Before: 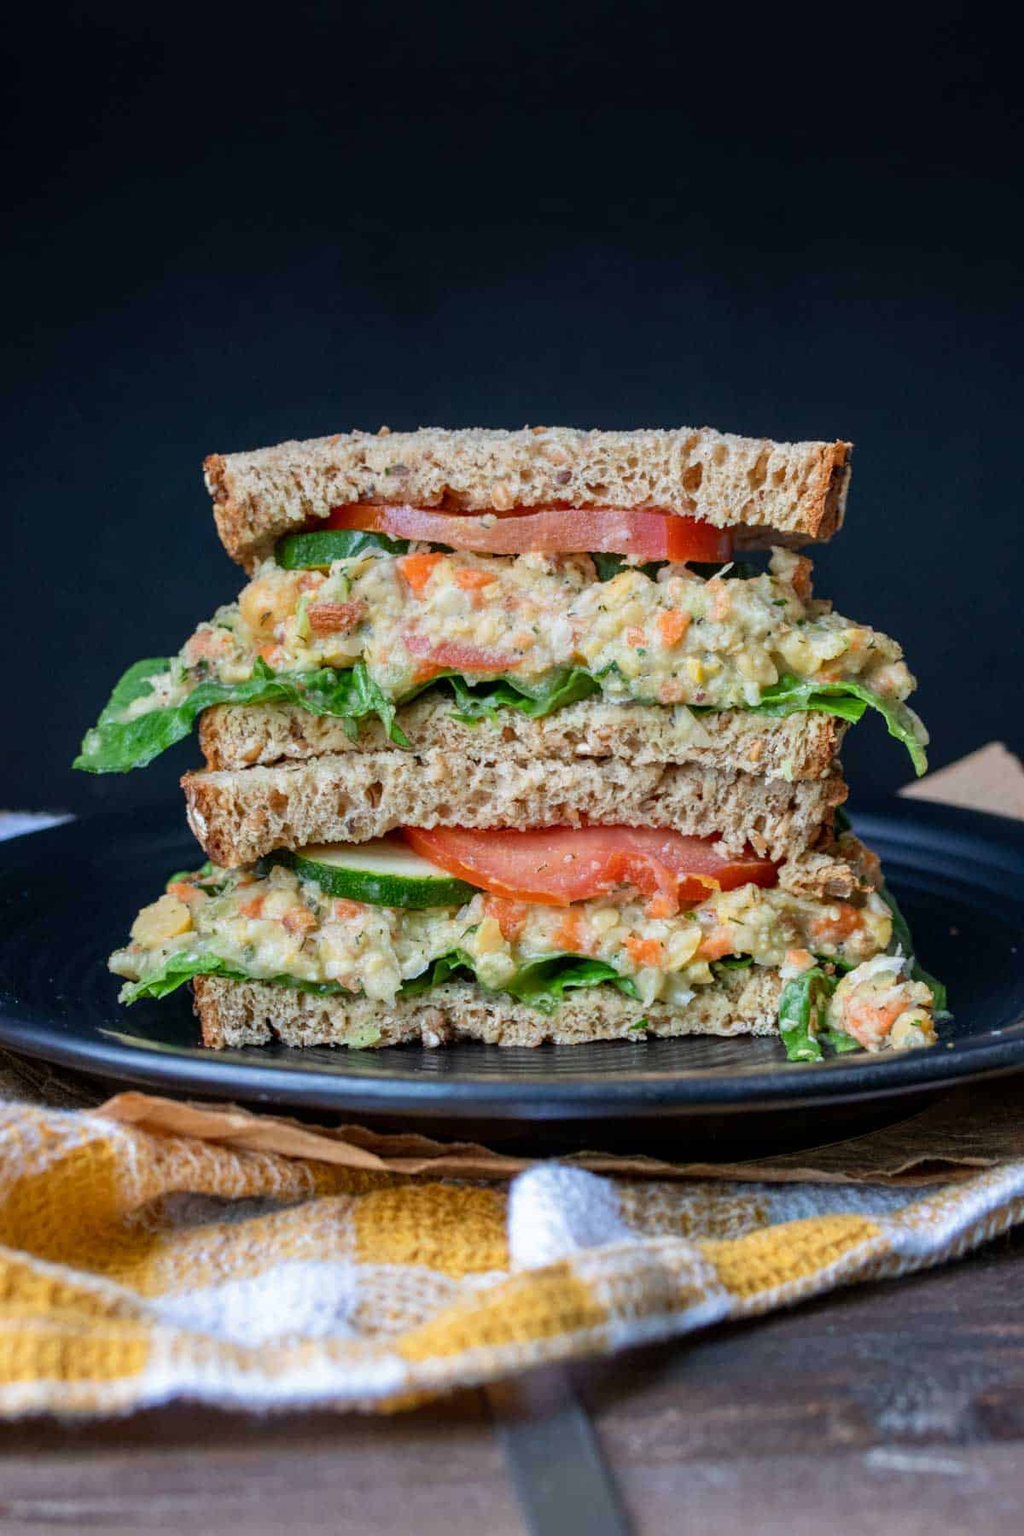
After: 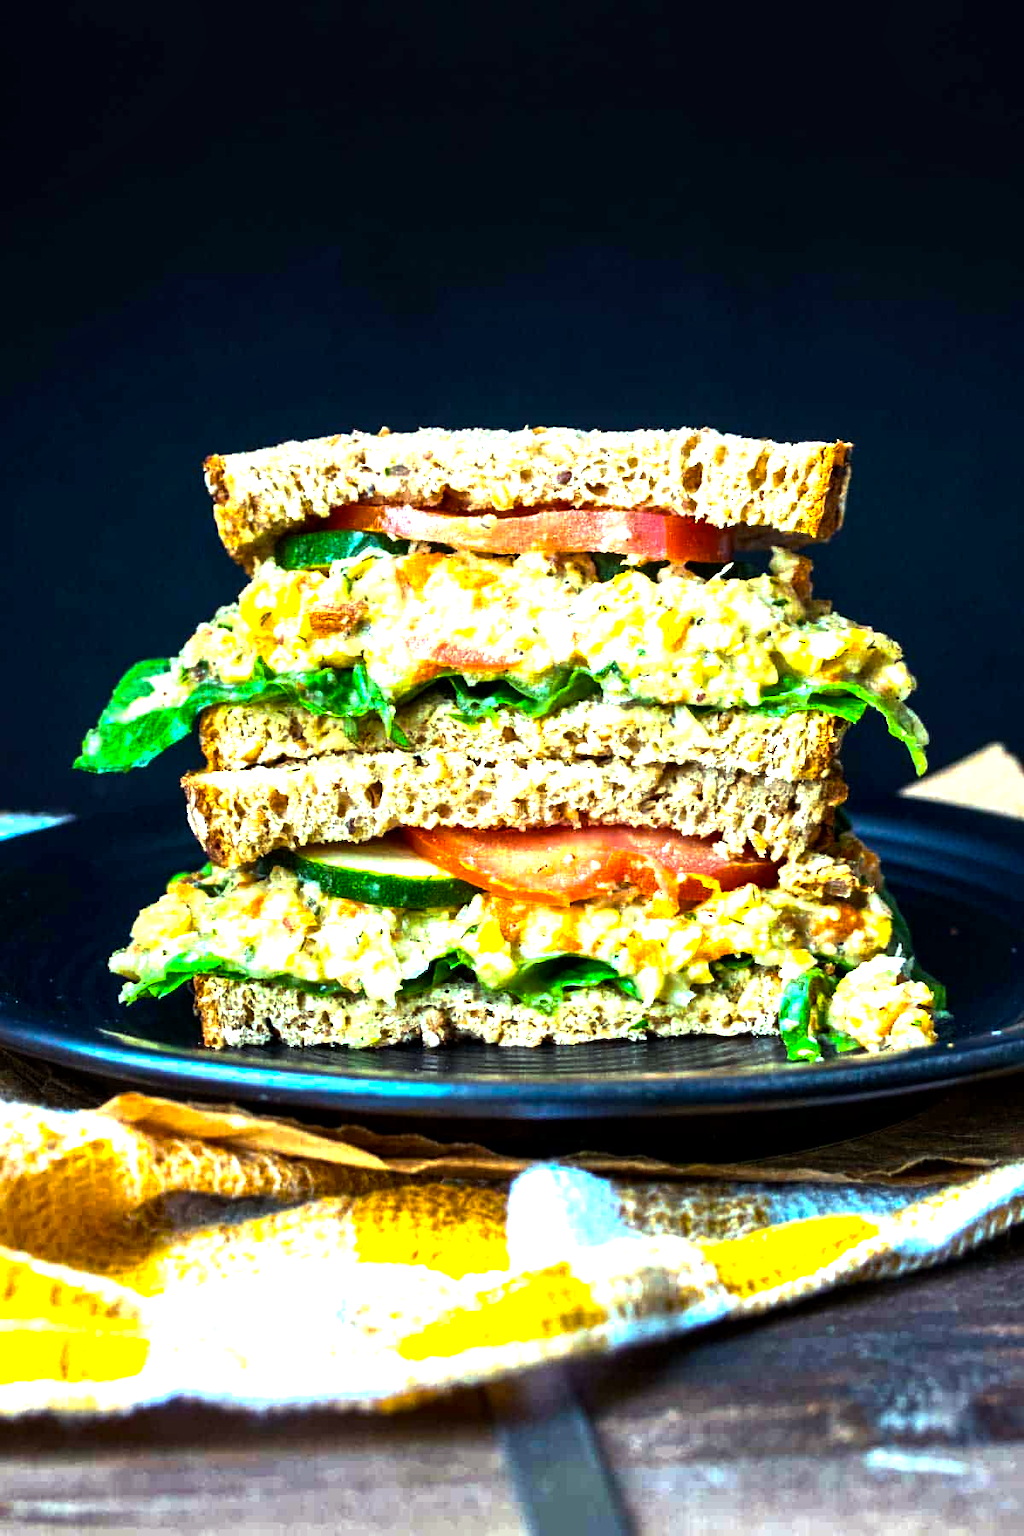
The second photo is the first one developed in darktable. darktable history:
local contrast: mode bilateral grid, contrast 21, coarseness 50, detail 120%, midtone range 0.2
color balance rgb: shadows lift › chroma 2.92%, shadows lift › hue 240.67°, highlights gain › luminance 15.304%, highlights gain › chroma 6.944%, highlights gain › hue 123.35°, perceptual saturation grading › global saturation 2.163%, perceptual saturation grading › highlights -2.745%, perceptual saturation grading › mid-tones 4.196%, perceptual saturation grading › shadows 7.585%, perceptual brilliance grading › highlights 74.441%, perceptual brilliance grading › shadows -29.735%, global vibrance 44.435%
contrast brightness saturation: contrast 0.098, brightness 0.034, saturation 0.087
